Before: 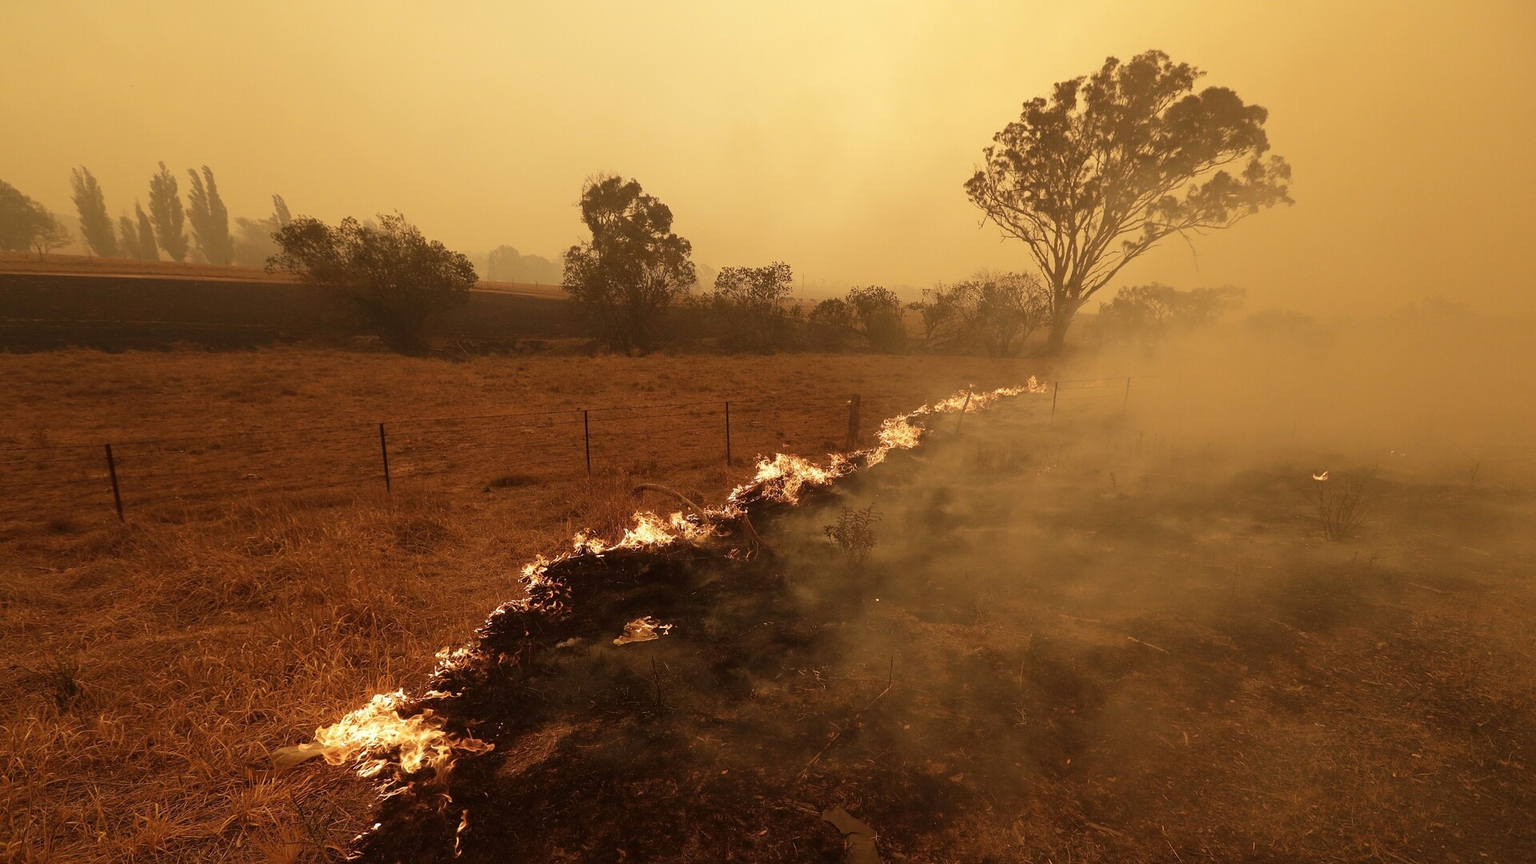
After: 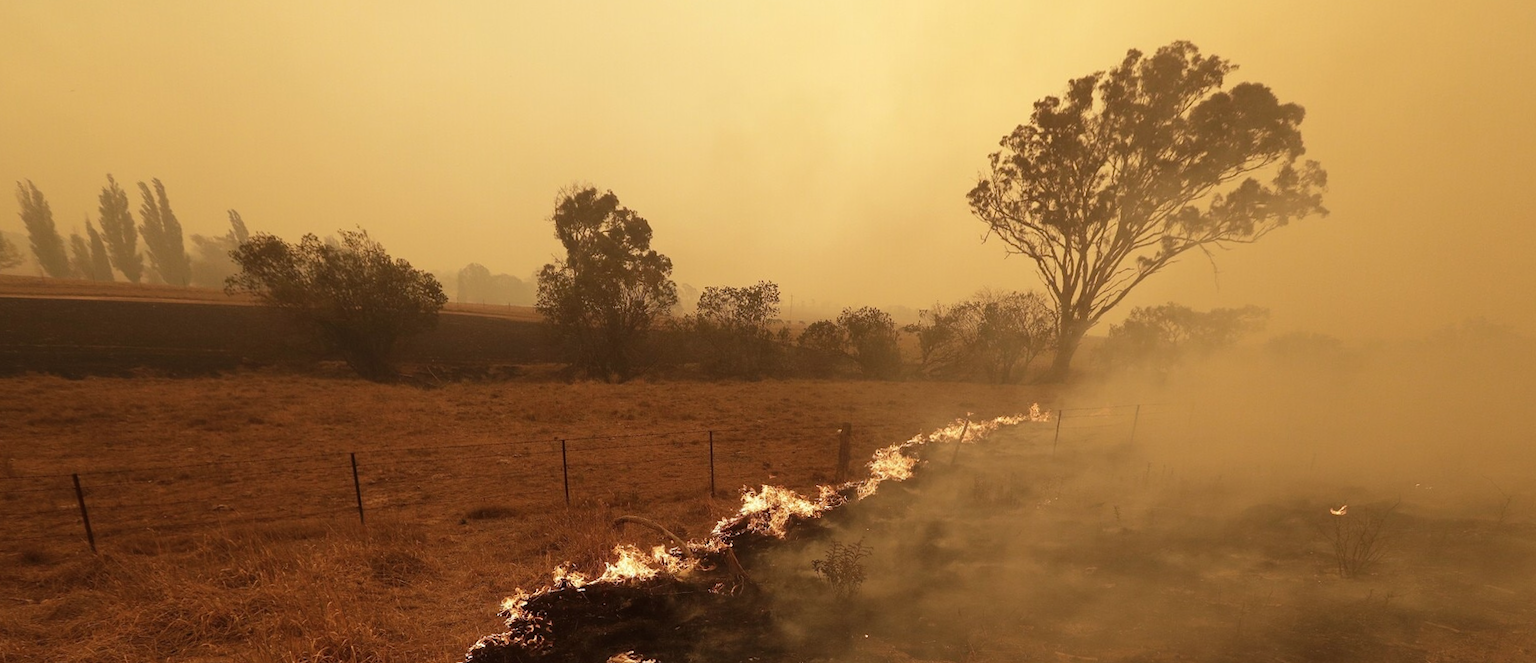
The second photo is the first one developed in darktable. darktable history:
rotate and perspective: rotation 0.074°, lens shift (vertical) 0.096, lens shift (horizontal) -0.041, crop left 0.043, crop right 0.952, crop top 0.024, crop bottom 0.979
contrast brightness saturation: contrast 0.01, saturation -0.05
crop: bottom 24.988%
